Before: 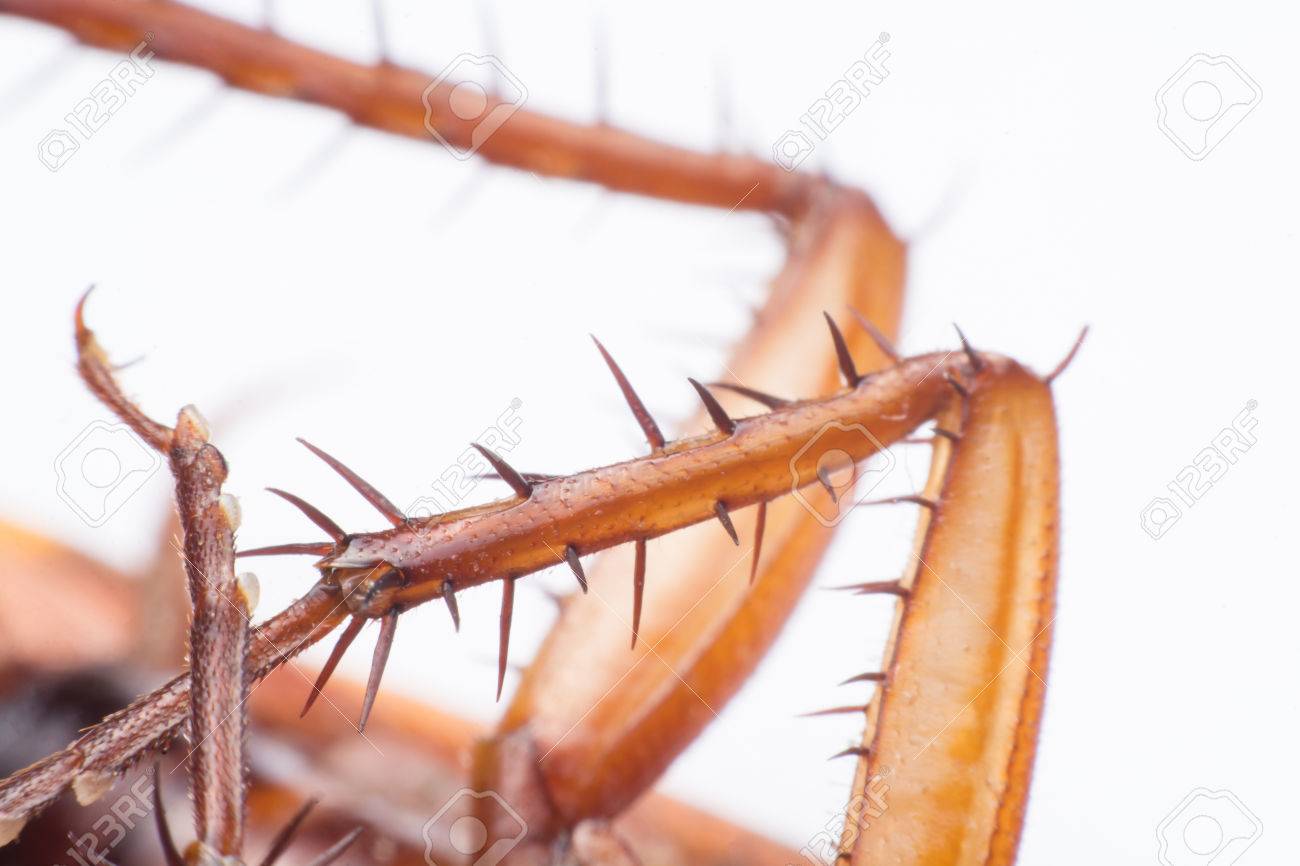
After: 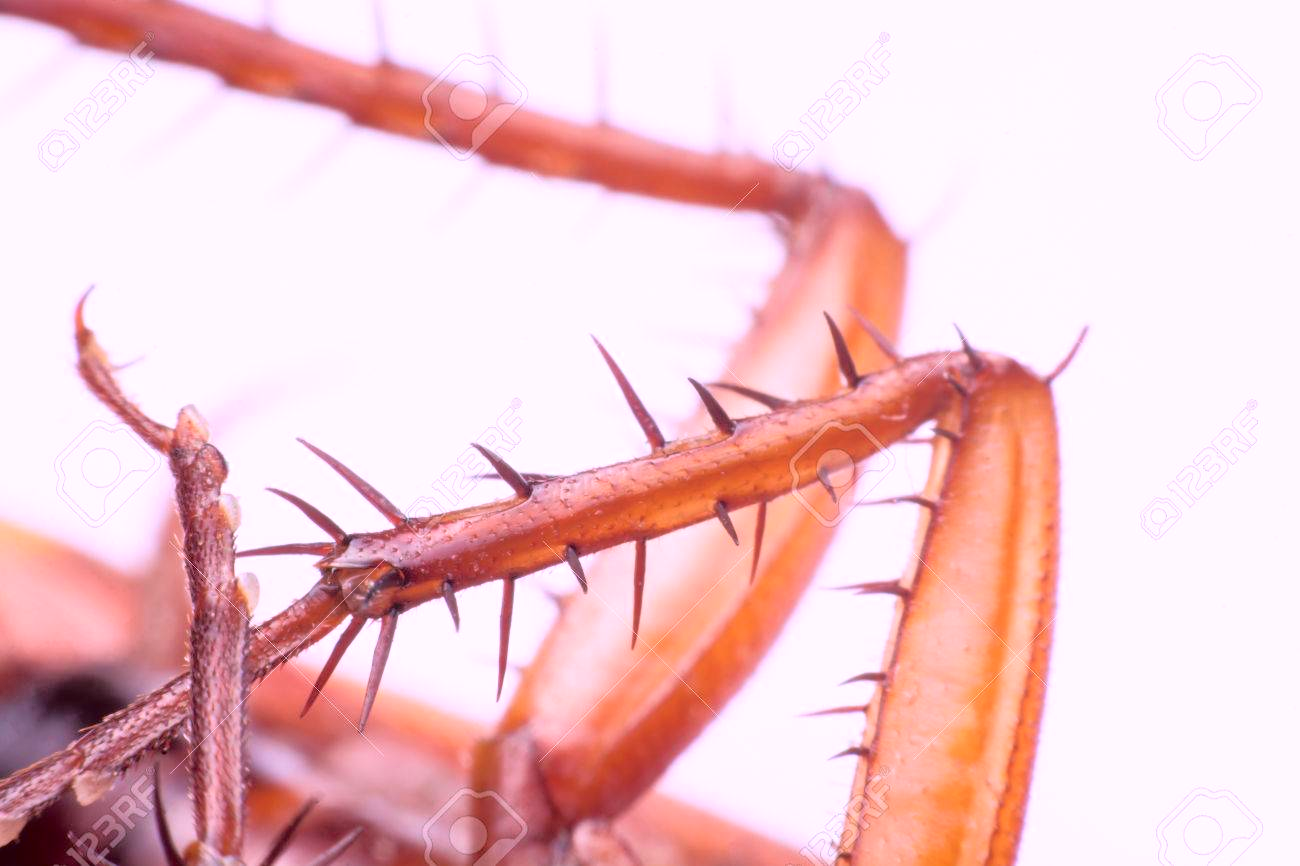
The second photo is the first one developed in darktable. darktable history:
white balance: red 1.066, blue 1.119
tone curve: curves: ch0 [(0, 0) (0.126, 0.061) (0.362, 0.382) (0.498, 0.498) (0.706, 0.712) (1, 1)]; ch1 [(0, 0) (0.5, 0.497) (0.55, 0.578) (1, 1)]; ch2 [(0, 0) (0.44, 0.424) (0.489, 0.486) (0.537, 0.538) (1, 1)], color space Lab, independent channels, preserve colors none
contrast brightness saturation: contrast 0.01, saturation -0.05
